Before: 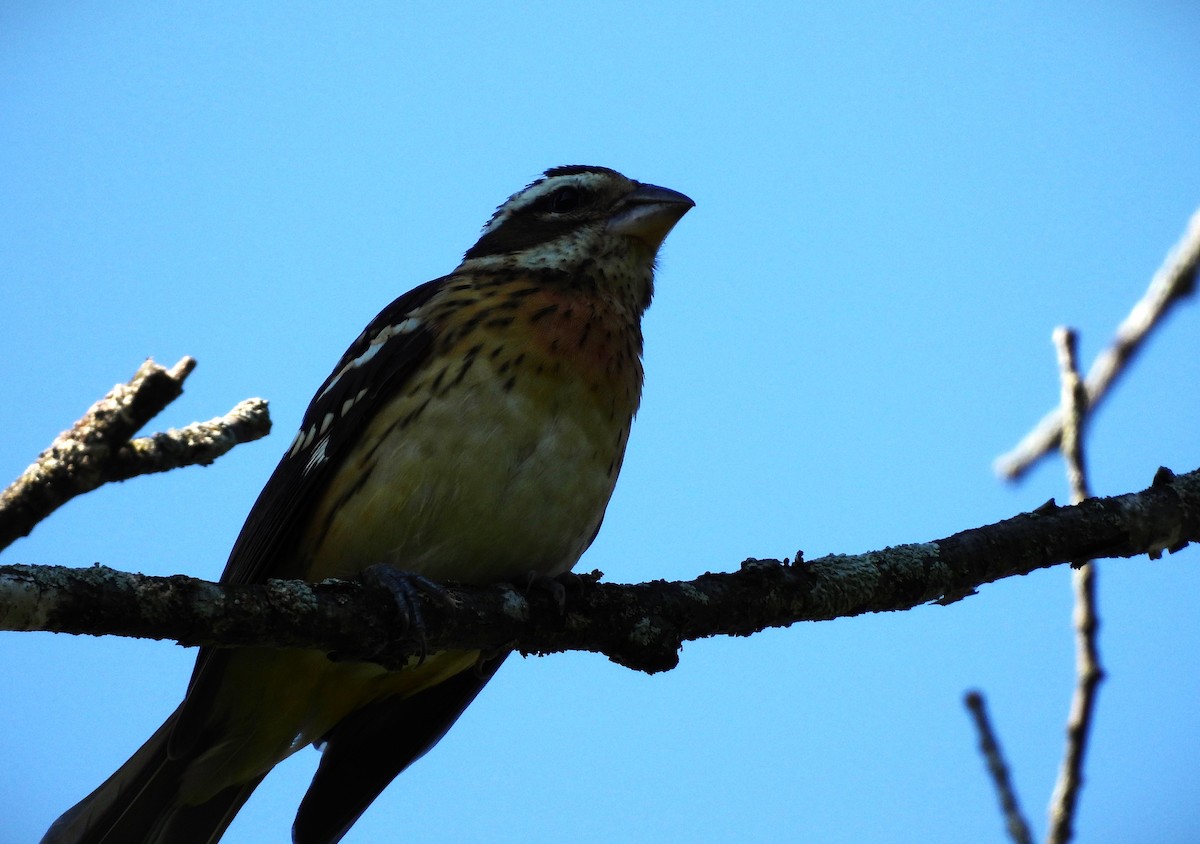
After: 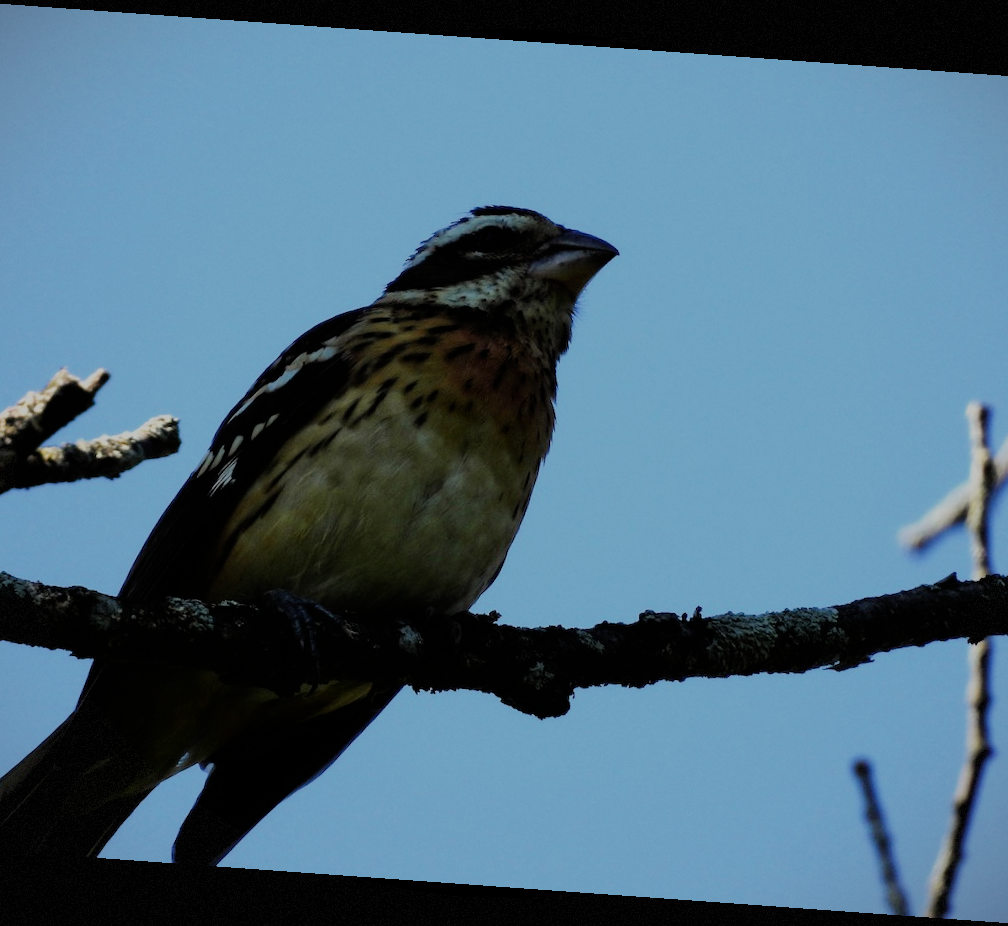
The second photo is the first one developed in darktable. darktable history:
tone equalizer: -8 EV 0.25 EV, -7 EV 0.417 EV, -6 EV 0.417 EV, -5 EV 0.25 EV, -3 EV -0.25 EV, -2 EV -0.417 EV, -1 EV -0.417 EV, +0 EV -0.25 EV, edges refinement/feathering 500, mask exposure compensation -1.57 EV, preserve details guided filter
vignetting: fall-off start 97.28%, fall-off radius 79%, brightness -0.462, saturation -0.3, width/height ratio 1.114, dithering 8-bit output, unbound false
crop and rotate: left 9.597%, right 10.195%
exposure: compensate highlight preservation false
rotate and perspective: rotation 4.1°, automatic cropping off
filmic rgb: black relative exposure -6.82 EV, white relative exposure 5.89 EV, hardness 2.71
